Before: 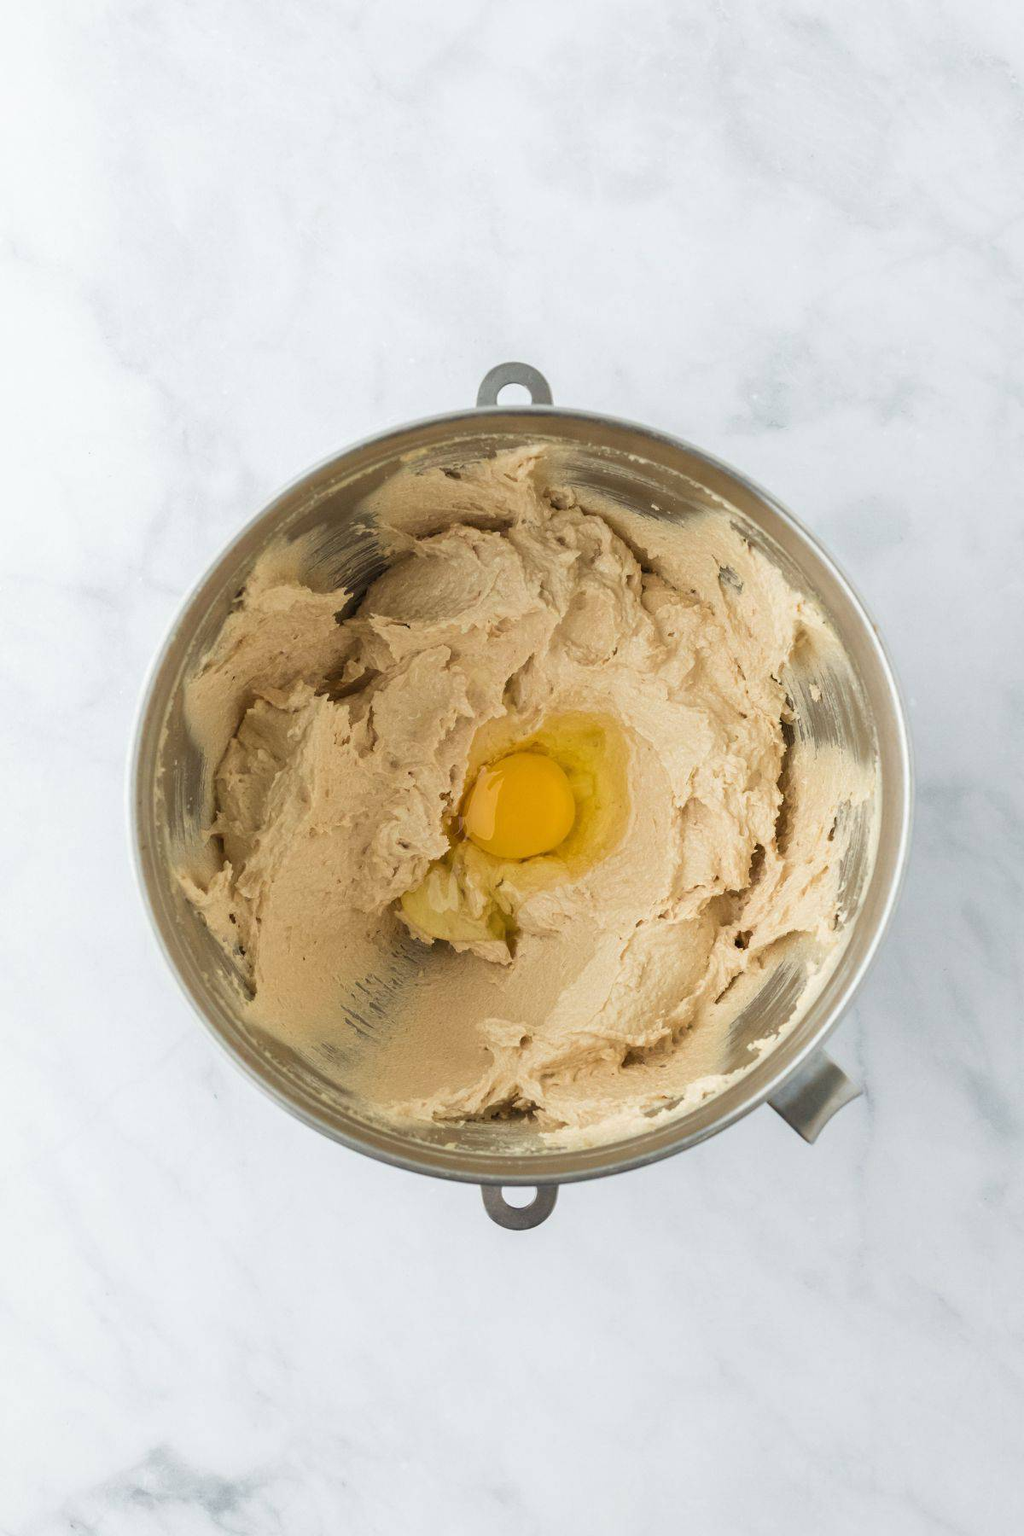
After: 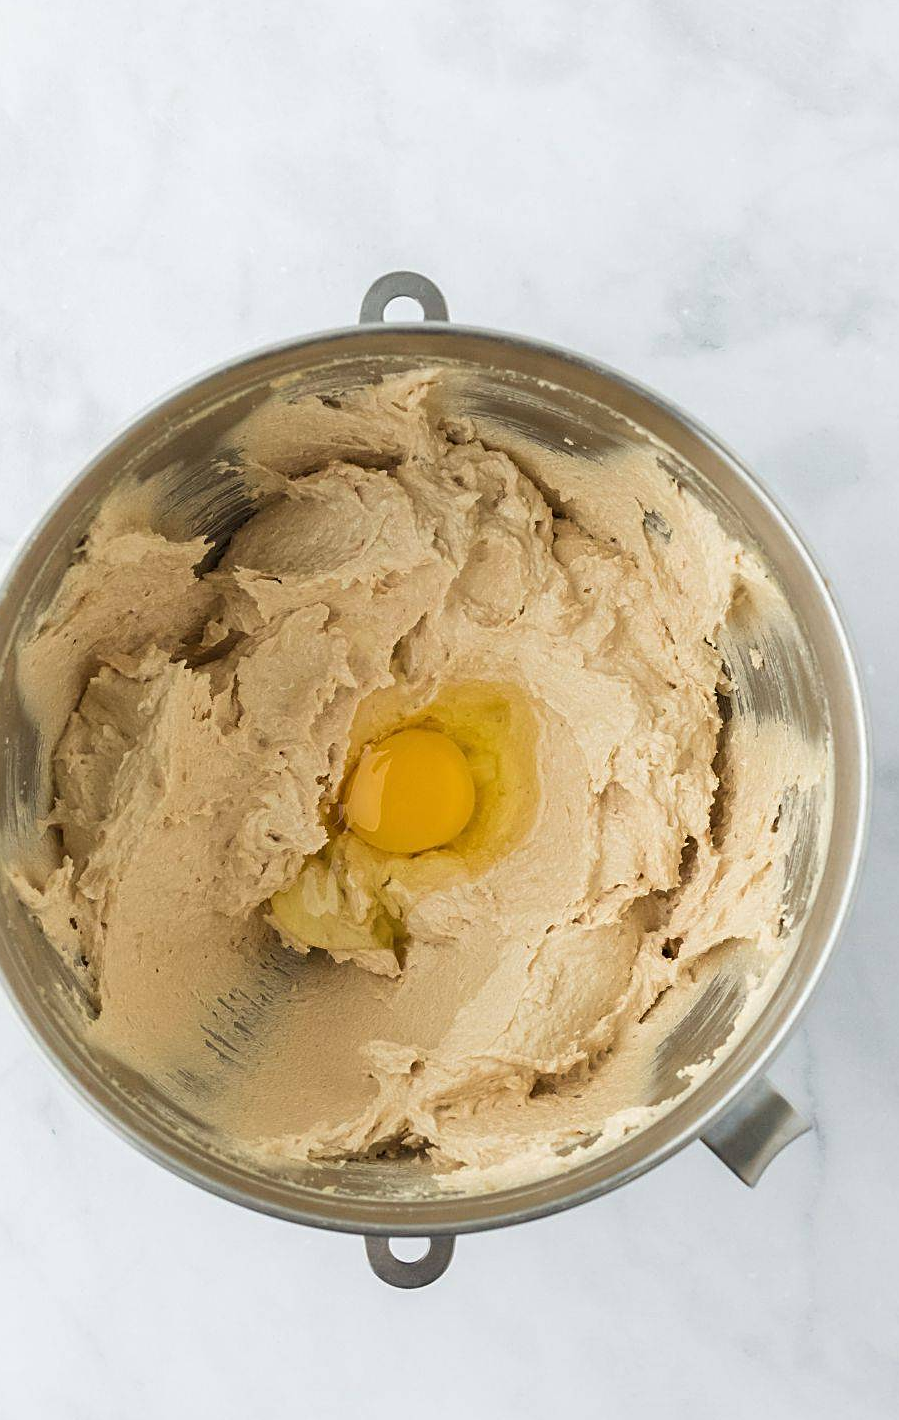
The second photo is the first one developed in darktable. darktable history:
sharpen: on, module defaults
crop: left 16.595%, top 8.535%, right 8.456%, bottom 12.534%
